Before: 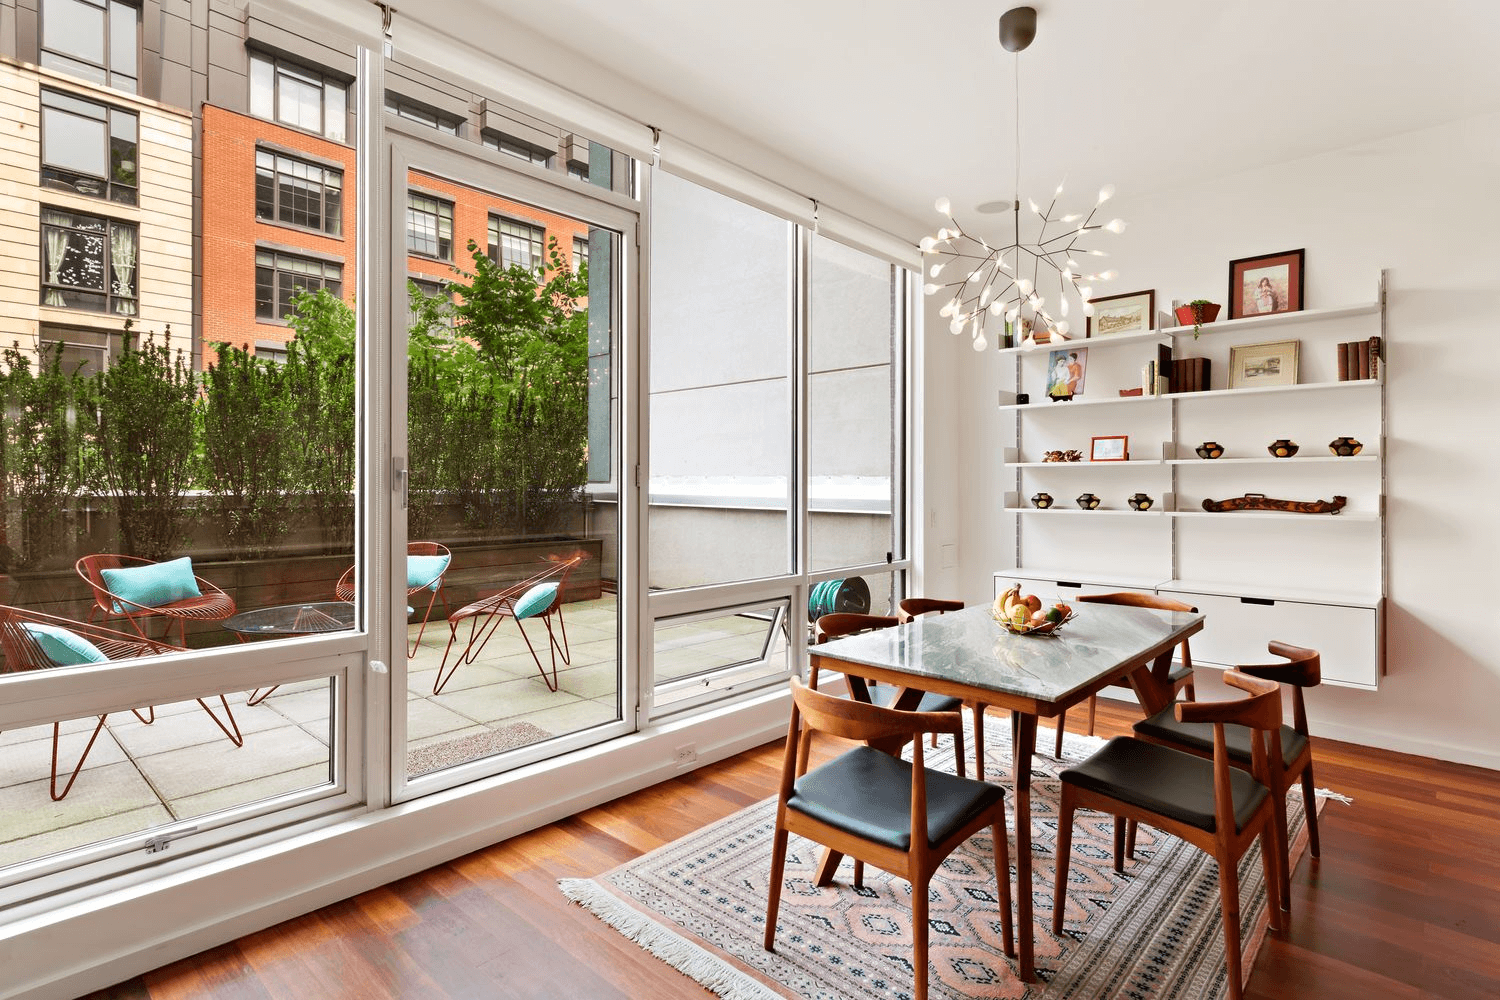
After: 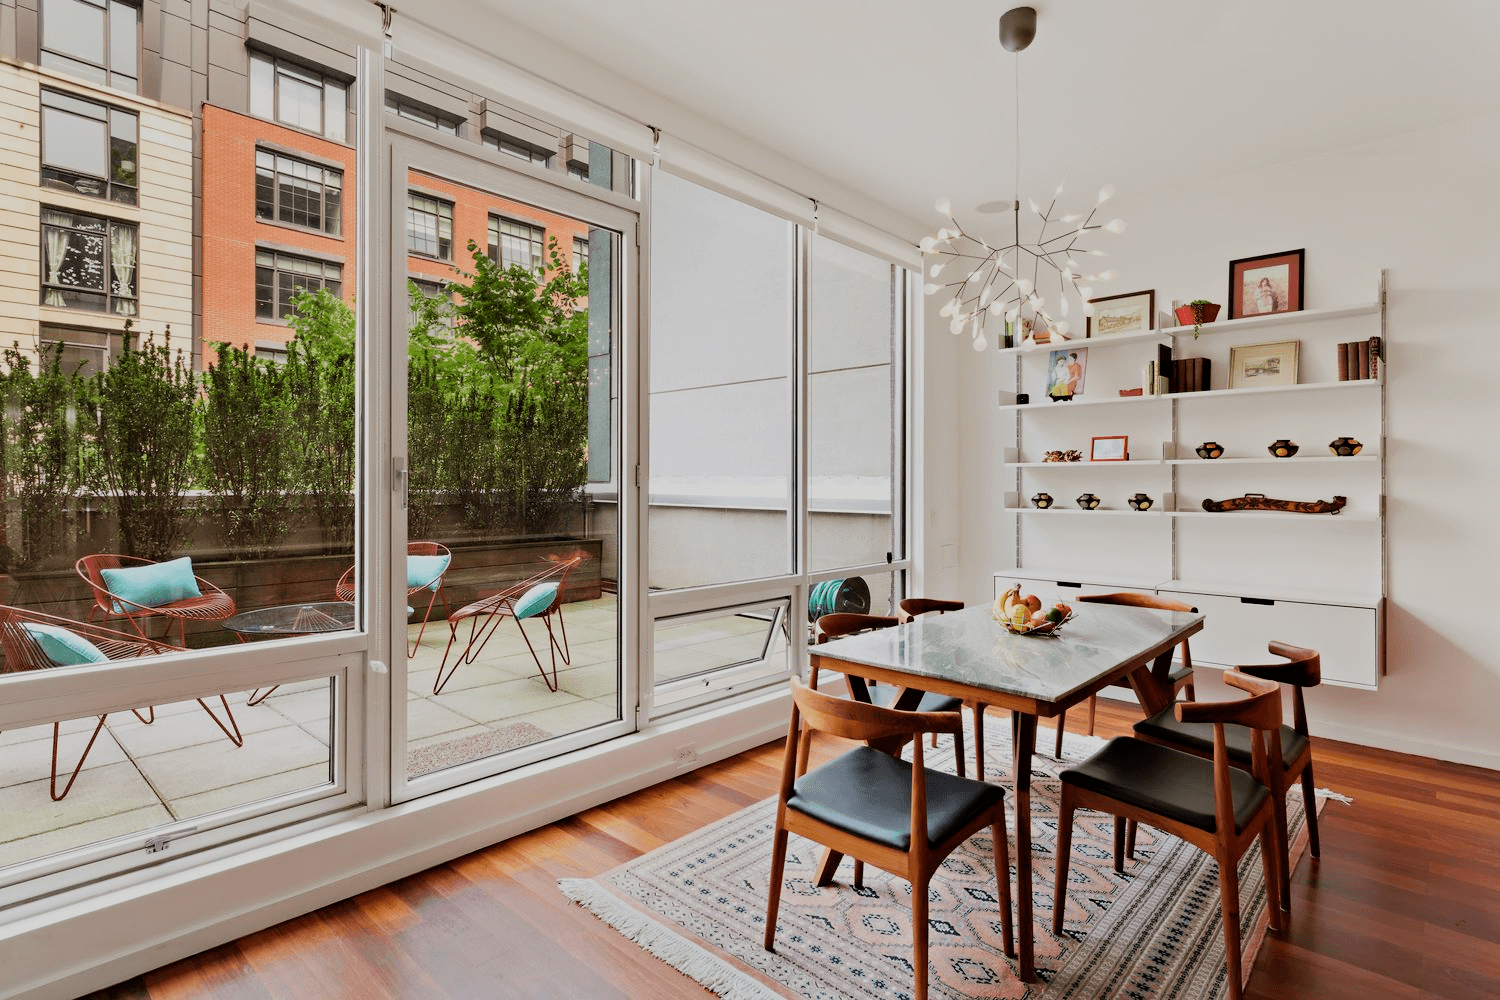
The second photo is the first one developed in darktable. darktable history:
filmic rgb: black relative exposure -7.65 EV, white relative exposure 4.56 EV, threshold 5.94 EV, hardness 3.61, enable highlight reconstruction true
